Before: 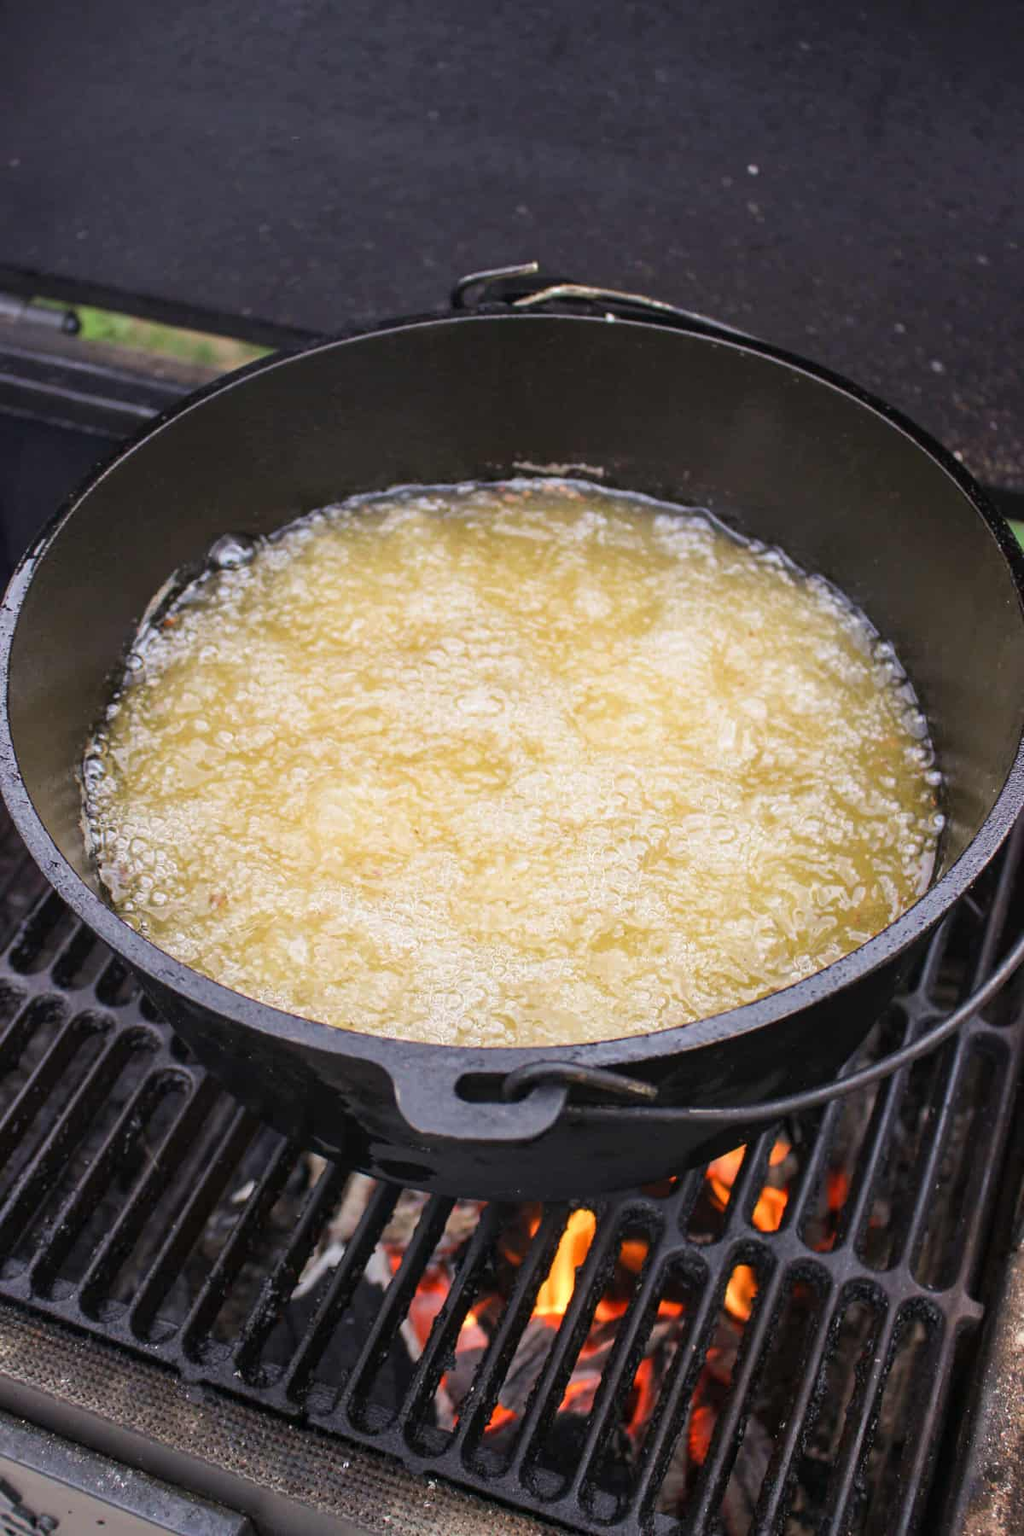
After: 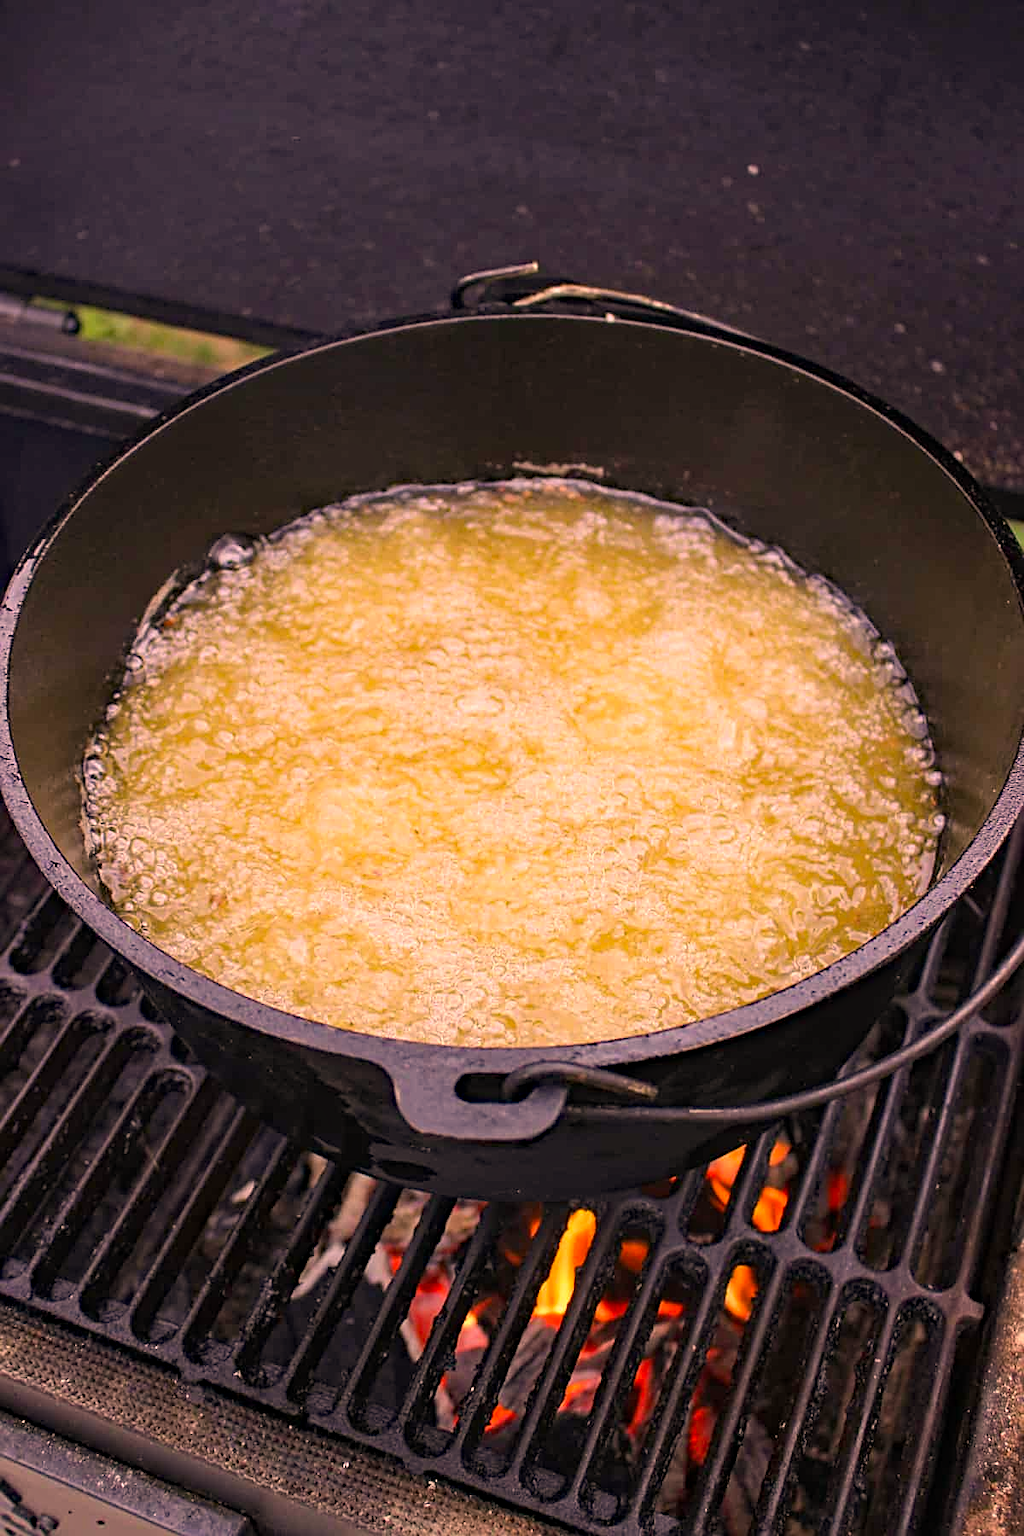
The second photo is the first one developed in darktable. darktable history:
haze removal: strength 0.291, distance 0.245
sharpen: on, module defaults
color correction: highlights a* 22.52, highlights b* 21.97
